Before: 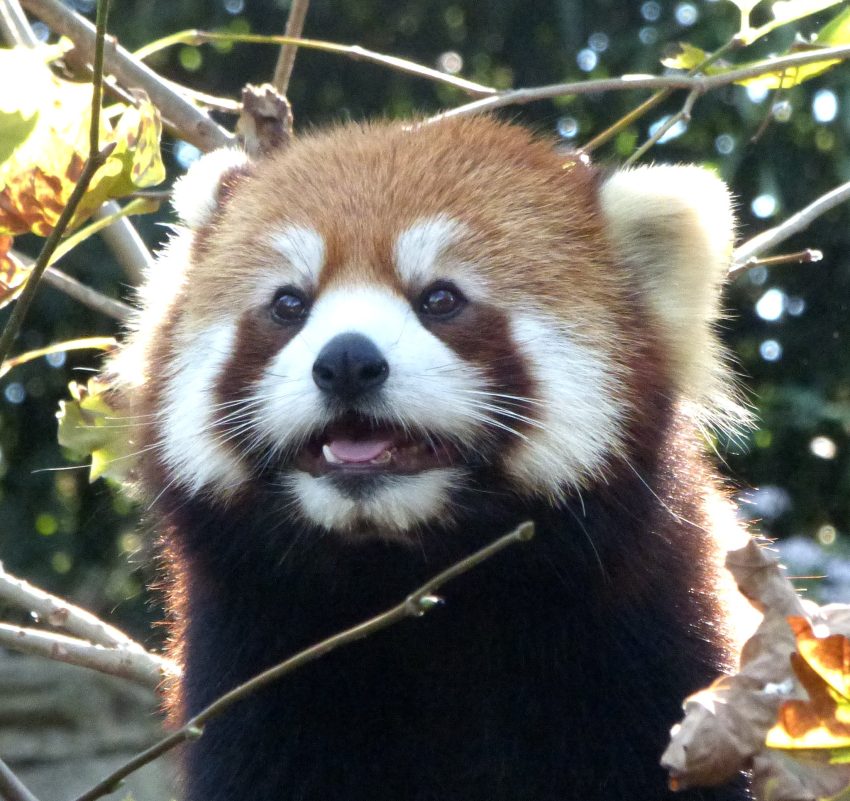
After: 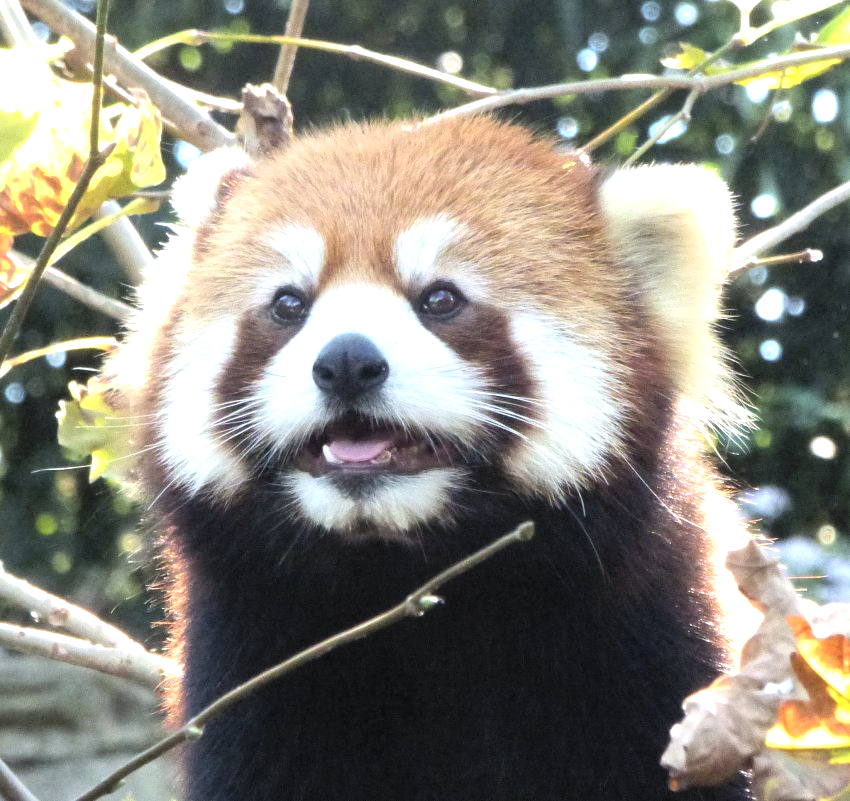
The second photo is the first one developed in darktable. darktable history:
contrast brightness saturation: brightness 0.28
tone equalizer: -8 EV -0.75 EV, -7 EV -0.7 EV, -6 EV -0.6 EV, -5 EV -0.4 EV, -3 EV 0.4 EV, -2 EV 0.6 EV, -1 EV 0.7 EV, +0 EV 0.75 EV, edges refinement/feathering 500, mask exposure compensation -1.57 EV, preserve details no
